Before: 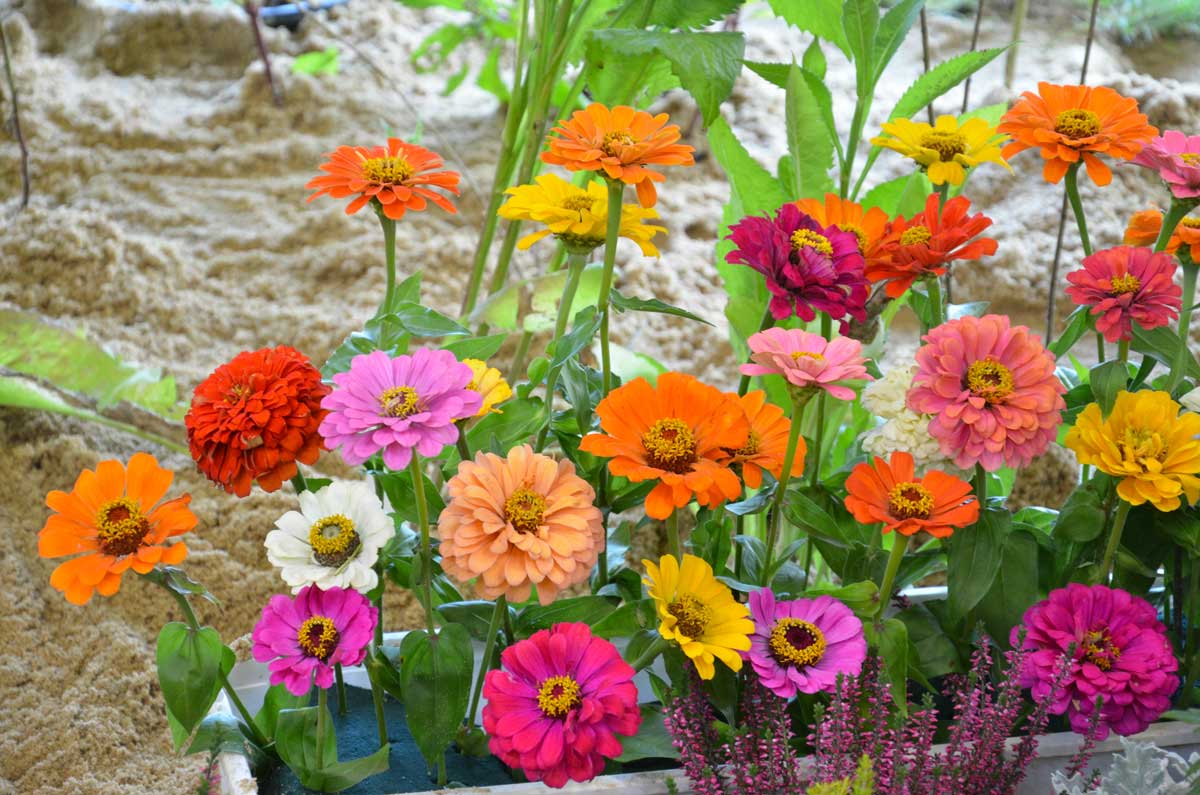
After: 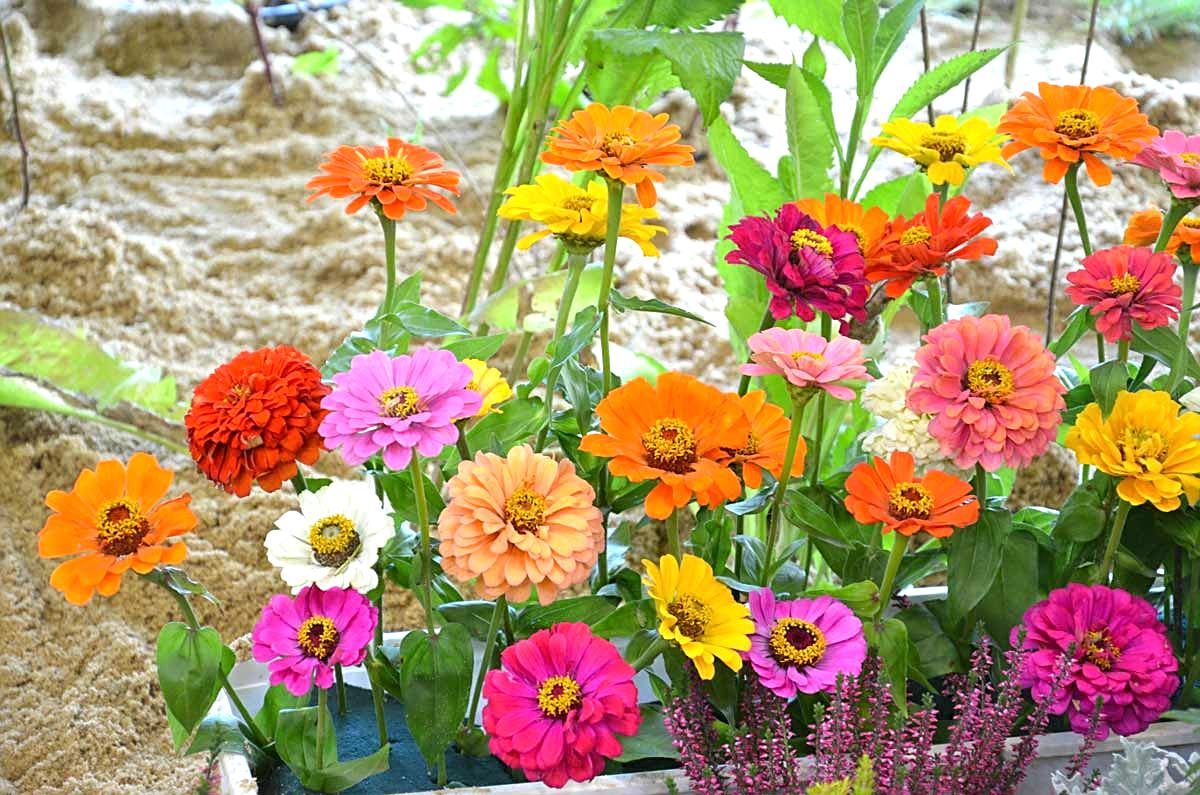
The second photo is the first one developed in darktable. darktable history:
exposure: exposure 0.515 EV, compensate highlight preservation false
sharpen: on, module defaults
